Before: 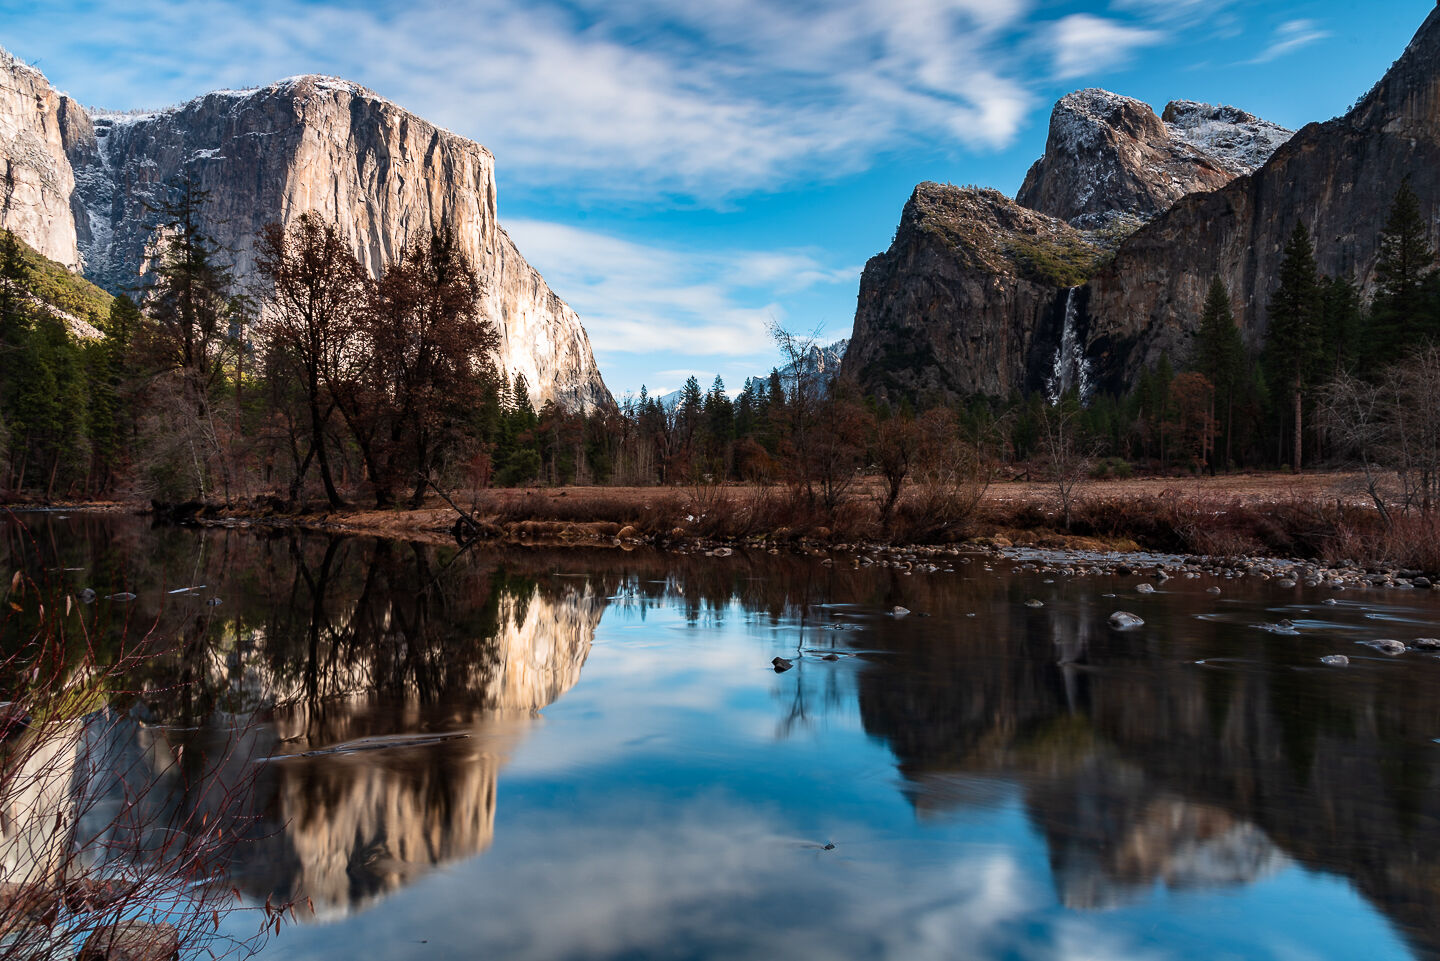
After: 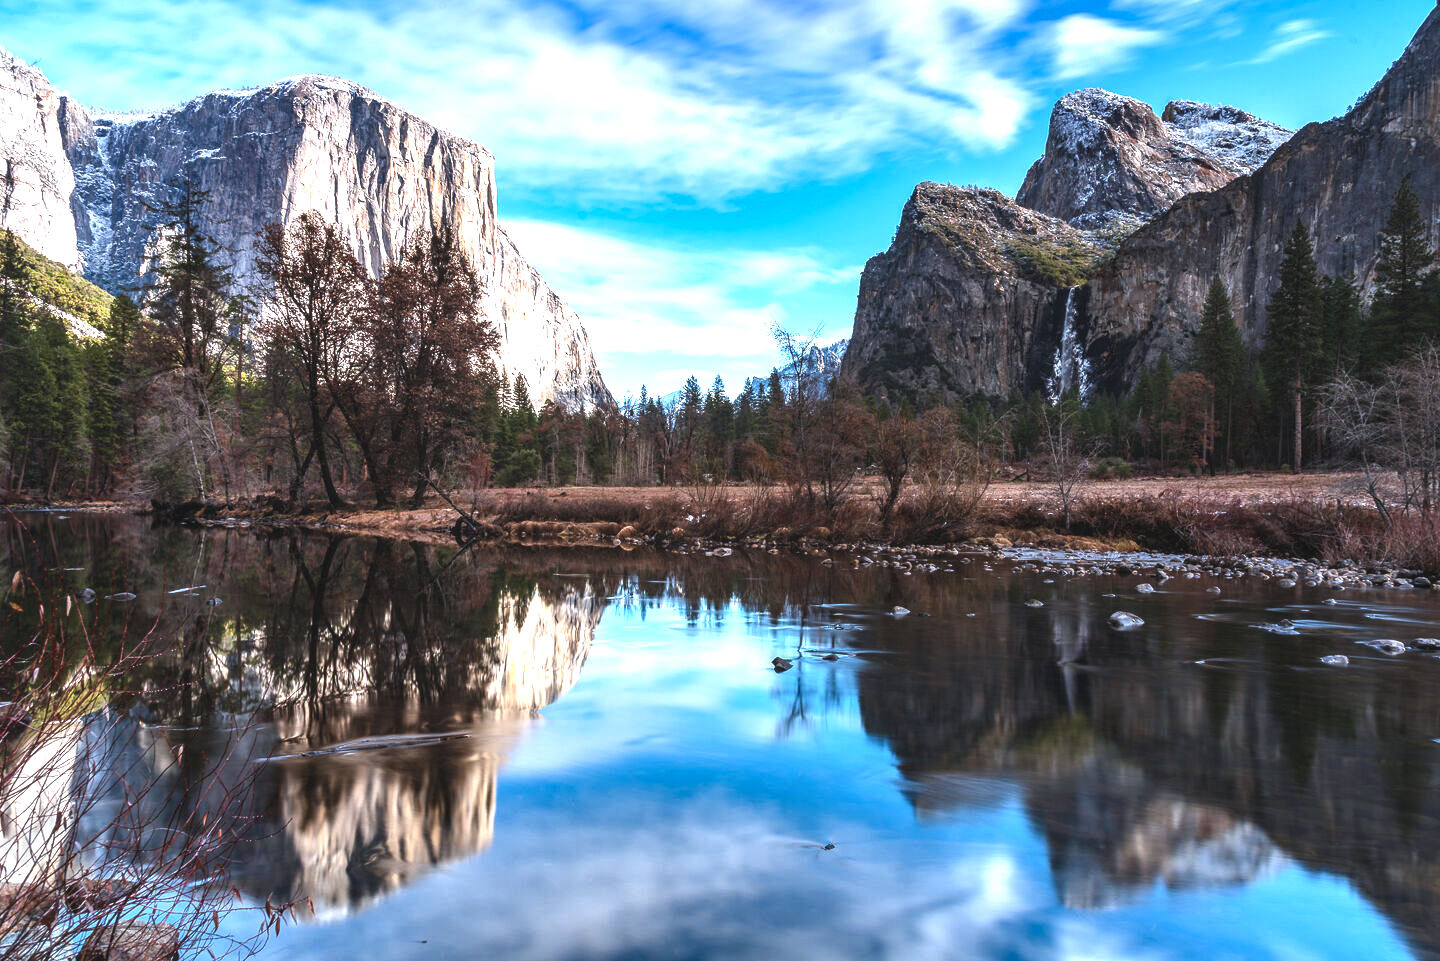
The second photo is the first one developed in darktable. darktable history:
white balance: red 0.926, green 1.003, blue 1.133
exposure: black level correction -0.005, exposure 1 EV, compensate highlight preservation false
local contrast: detail 130%
